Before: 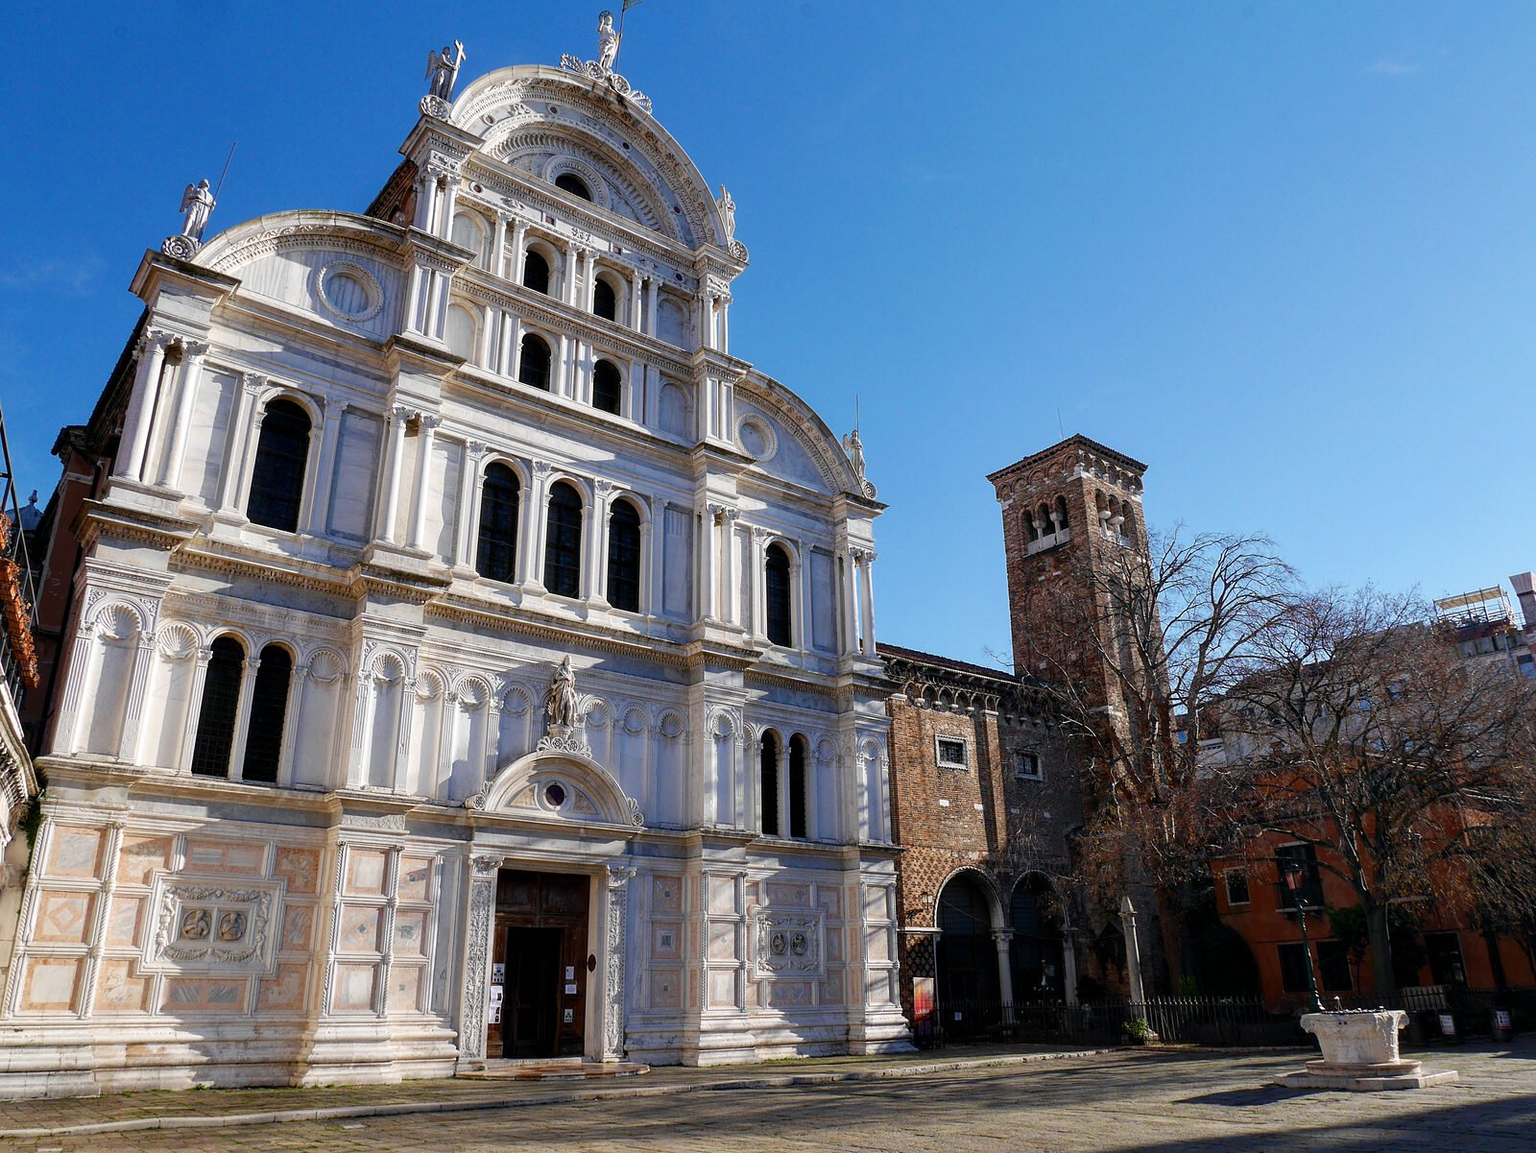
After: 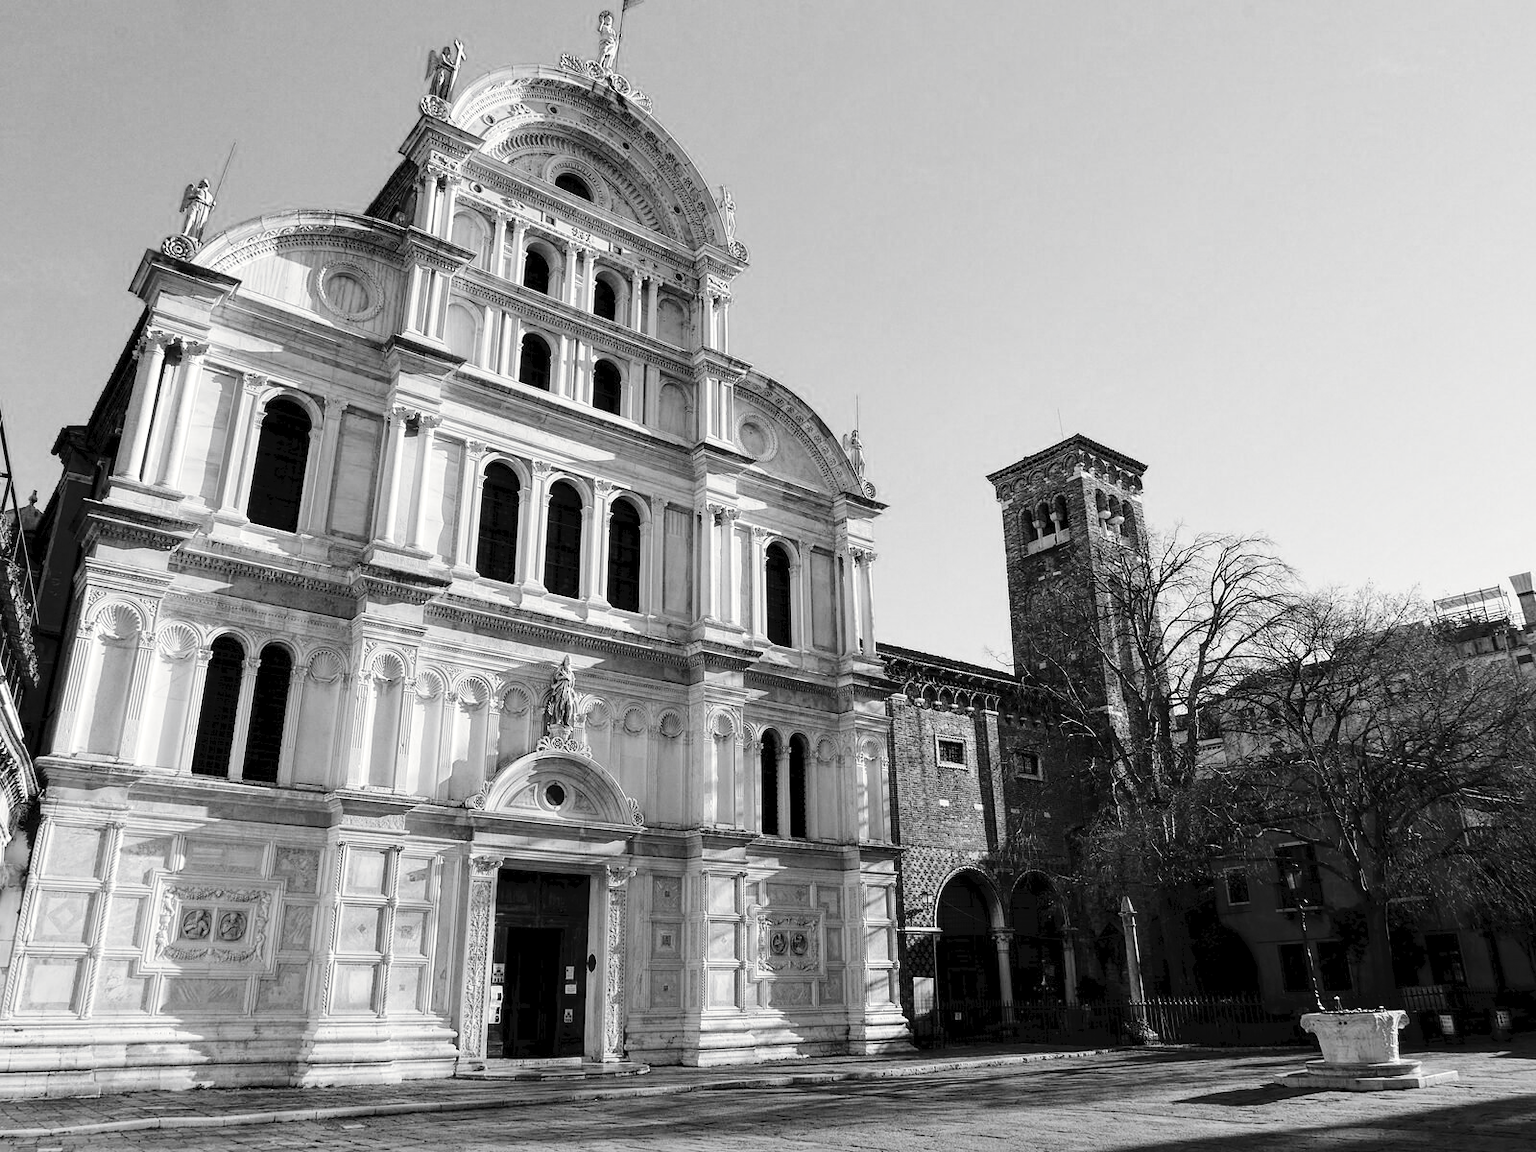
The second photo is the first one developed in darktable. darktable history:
tone curve: curves: ch0 [(0, 0) (0.003, 0.04) (0.011, 0.04) (0.025, 0.043) (0.044, 0.049) (0.069, 0.066) (0.1, 0.095) (0.136, 0.121) (0.177, 0.154) (0.224, 0.211) (0.277, 0.281) (0.335, 0.358) (0.399, 0.452) (0.468, 0.54) (0.543, 0.628) (0.623, 0.721) (0.709, 0.801) (0.801, 0.883) (0.898, 0.948) (1, 1)], preserve colors none
color look up table: target L [91.64, 98.62, 87.41, 79.52, 81.33, 78.43, 71.47, 49.24, 58.12, 56.83, 51.22, 37.41, 36.85, 27.98, 200.73, 88.82, 75.15, 75.88, 63.98, 62.84, 66.24, 62.46, 49.9, 52.8, 33.74, 30.59, 5.464, 94.45, 75.88, 79.88, 67.74, 70.35, 88.12, 58.38, 75.52, 63.98, 50.83, 32.1, 22.84, 40.45, 29.29, 100.33, 98.62, 91.64, 87.41, 80.24, 72.21, 51.22, 3.967], target a [-0.003, -0.288, -0.002, -0.002, 0 ×4, 0.001, 0.001, 0, 0.001, 0.001, 0, 0, -0.003, -0.002, 0 ×5, 0.001, 0, 0.001, 0, 0, -0.1, 0 ×4, -0.001, 0.001, 0, 0, 0, 0.001, 0.001, 0.001, 0, 0.001, -0.288, -0.003, -0.002, -0.001, 0, 0, 0], target b [0.024, 3.61, 0.024, 0.023, 0.002 ×4, -0.004, -0.004, 0.002, -0.003, -0.003, 0, -0.001, 0.025, 0.023, 0.002 ×5, -0.004, 0.002, -0.003, 0, 0.003, 1.229, 0.002 ×5, -0.004, 0.002, 0.002, 0.002, -0.005, -0.004, -0.003, 0, -0.002, 3.61, 0.024, 0.024, 0.002, 0.002, 0.002, 0.003], num patches 49
